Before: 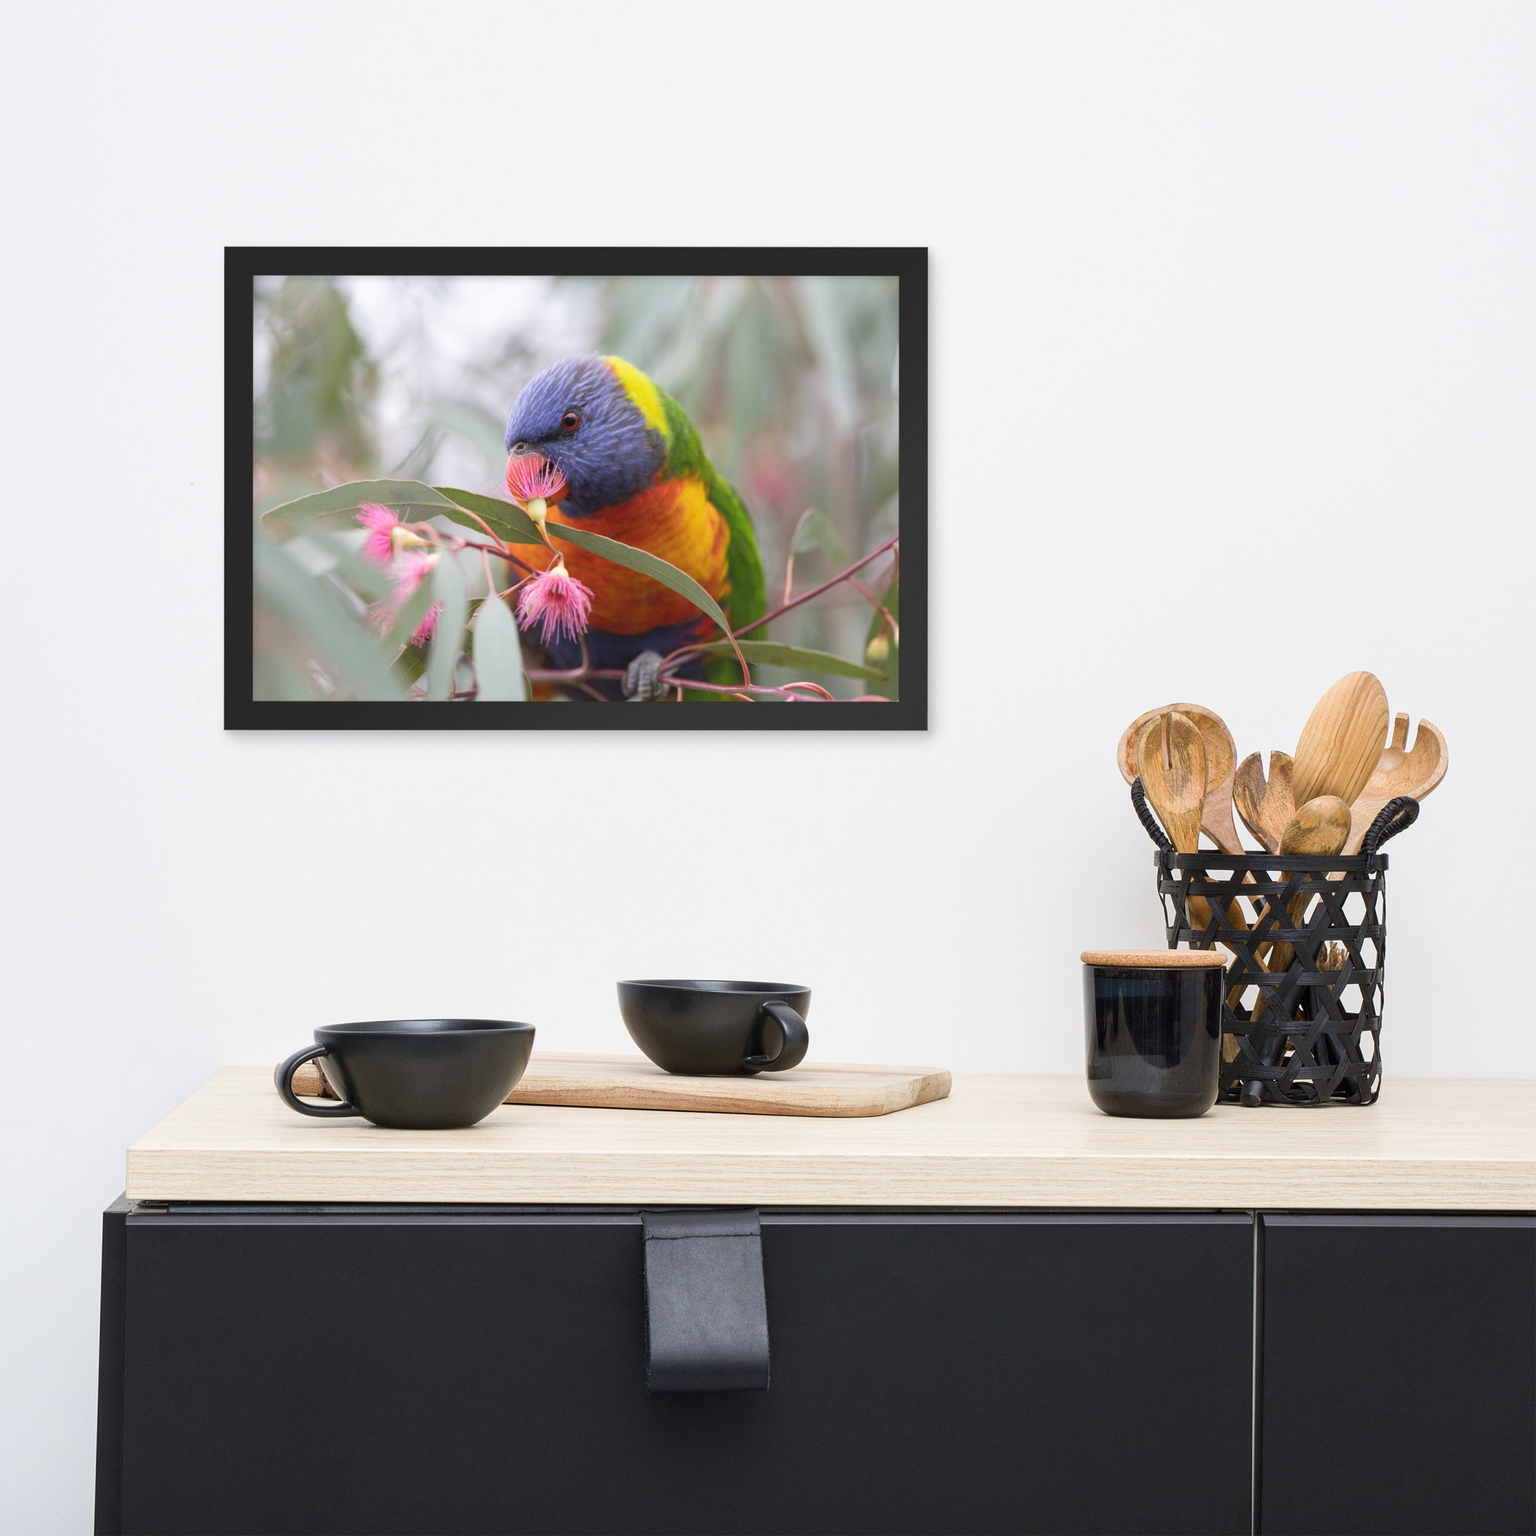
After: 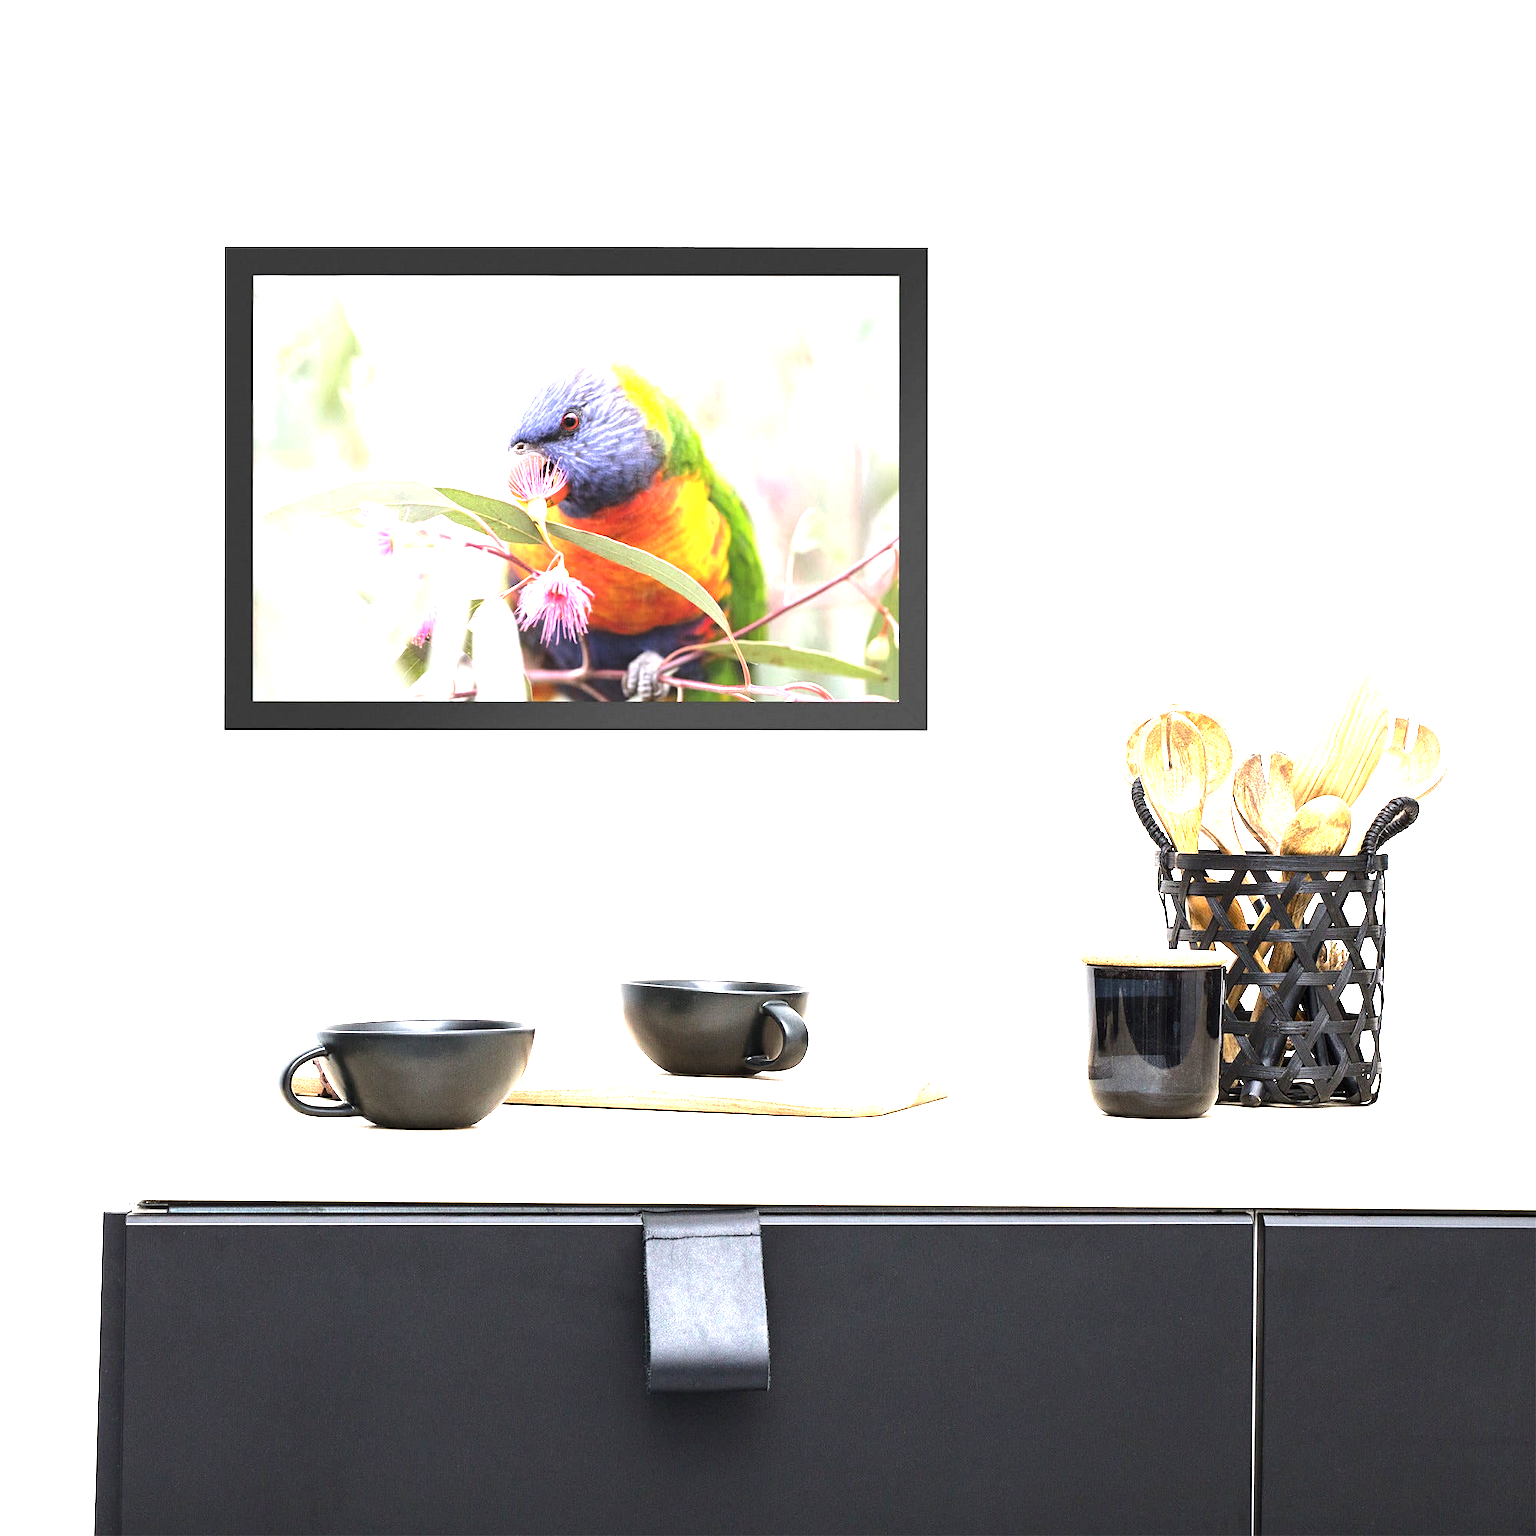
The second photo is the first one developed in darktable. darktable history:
tone equalizer: -8 EV -0.75 EV, -7 EV -0.7 EV, -6 EV -0.6 EV, -5 EV -0.4 EV, -3 EV 0.4 EV, -2 EV 0.6 EV, -1 EV 0.7 EV, +0 EV 0.75 EV, edges refinement/feathering 500, mask exposure compensation -1.57 EV, preserve details no
sharpen: amount 0.2
exposure: black level correction 0, exposure 1.388 EV, compensate exposure bias true, compensate highlight preservation false
